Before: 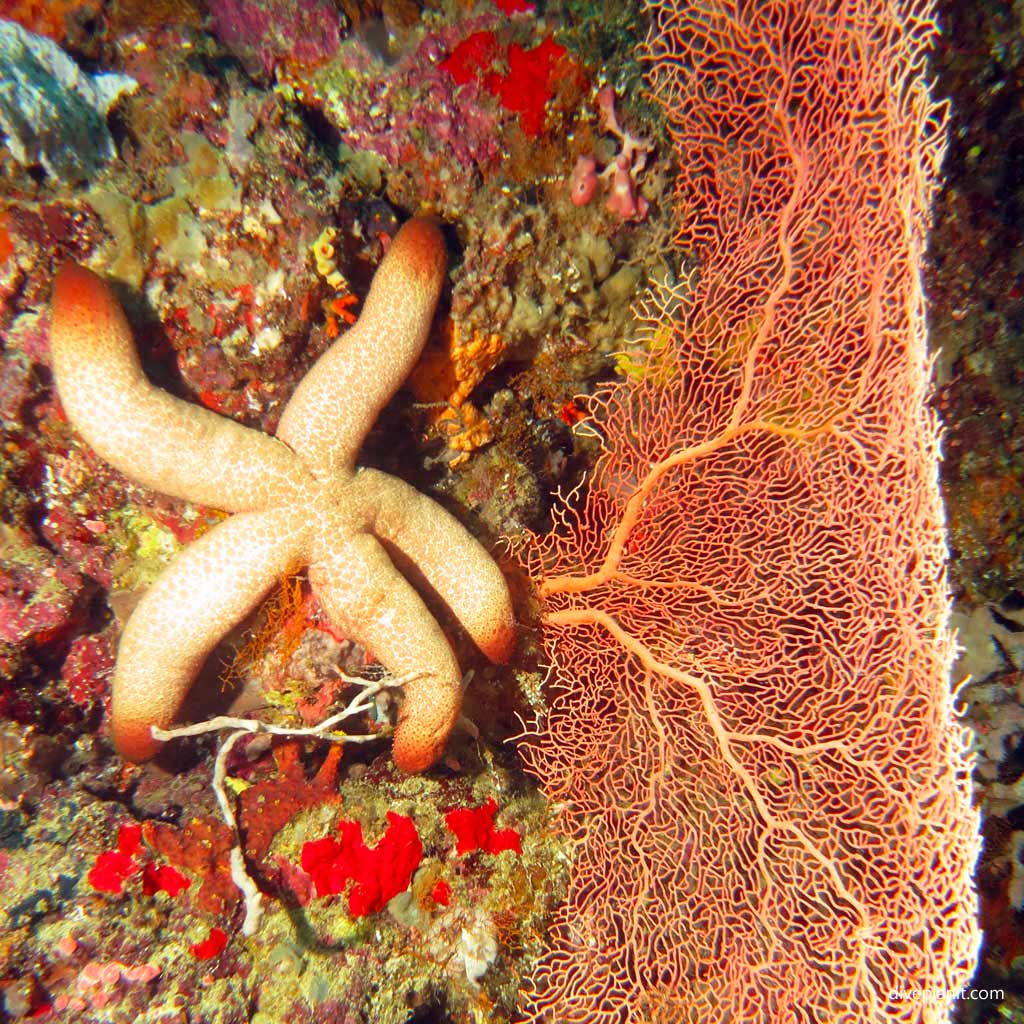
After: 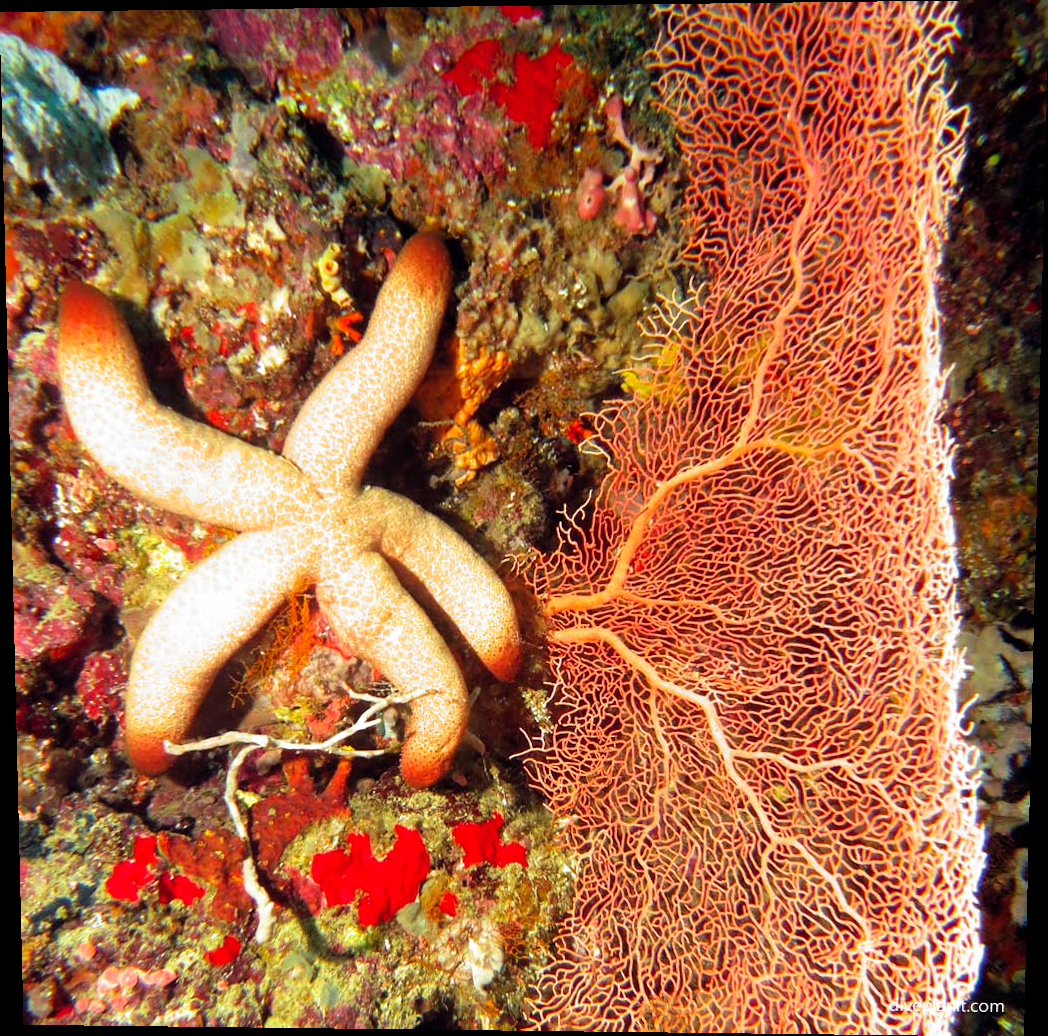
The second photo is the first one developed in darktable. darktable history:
rotate and perspective: lens shift (vertical) 0.048, lens shift (horizontal) -0.024, automatic cropping off
color balance: contrast 10%
color balance rgb: global vibrance 1%, saturation formula JzAzBz (2021)
filmic rgb: middle gray luminance 18.42%, black relative exposure -11.45 EV, white relative exposure 2.55 EV, threshold 6 EV, target black luminance 0%, hardness 8.41, latitude 99%, contrast 1.084, shadows ↔ highlights balance 0.505%, add noise in highlights 0, preserve chrominance max RGB, color science v3 (2019), use custom middle-gray values true, iterations of high-quality reconstruction 0, contrast in highlights soft, enable highlight reconstruction true
